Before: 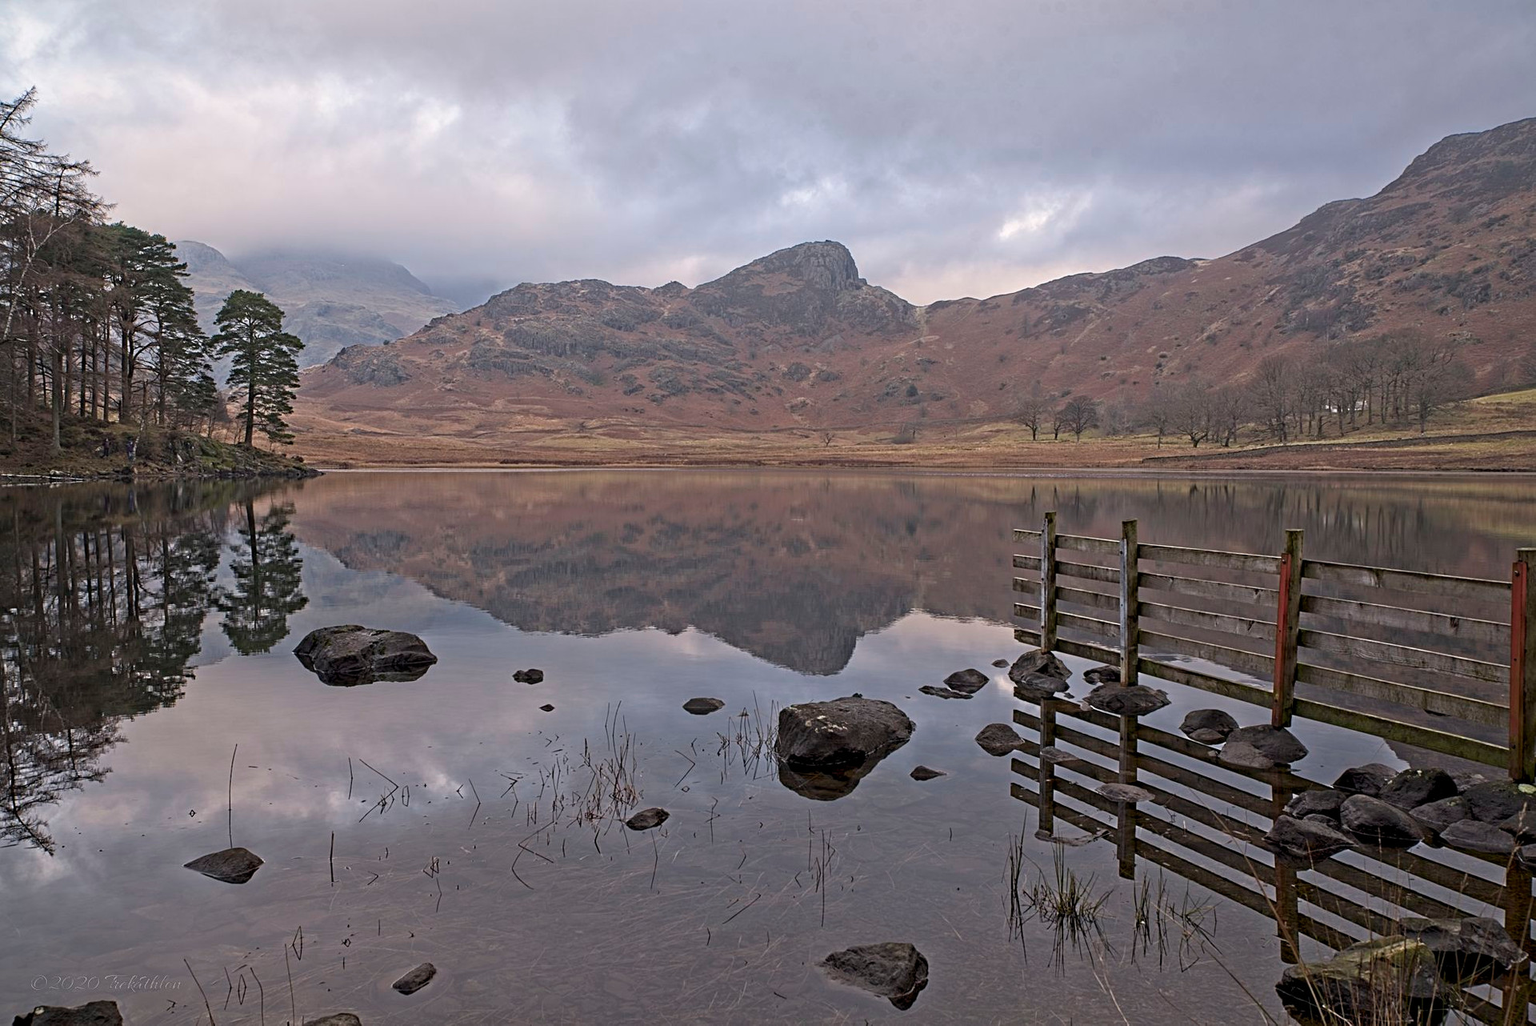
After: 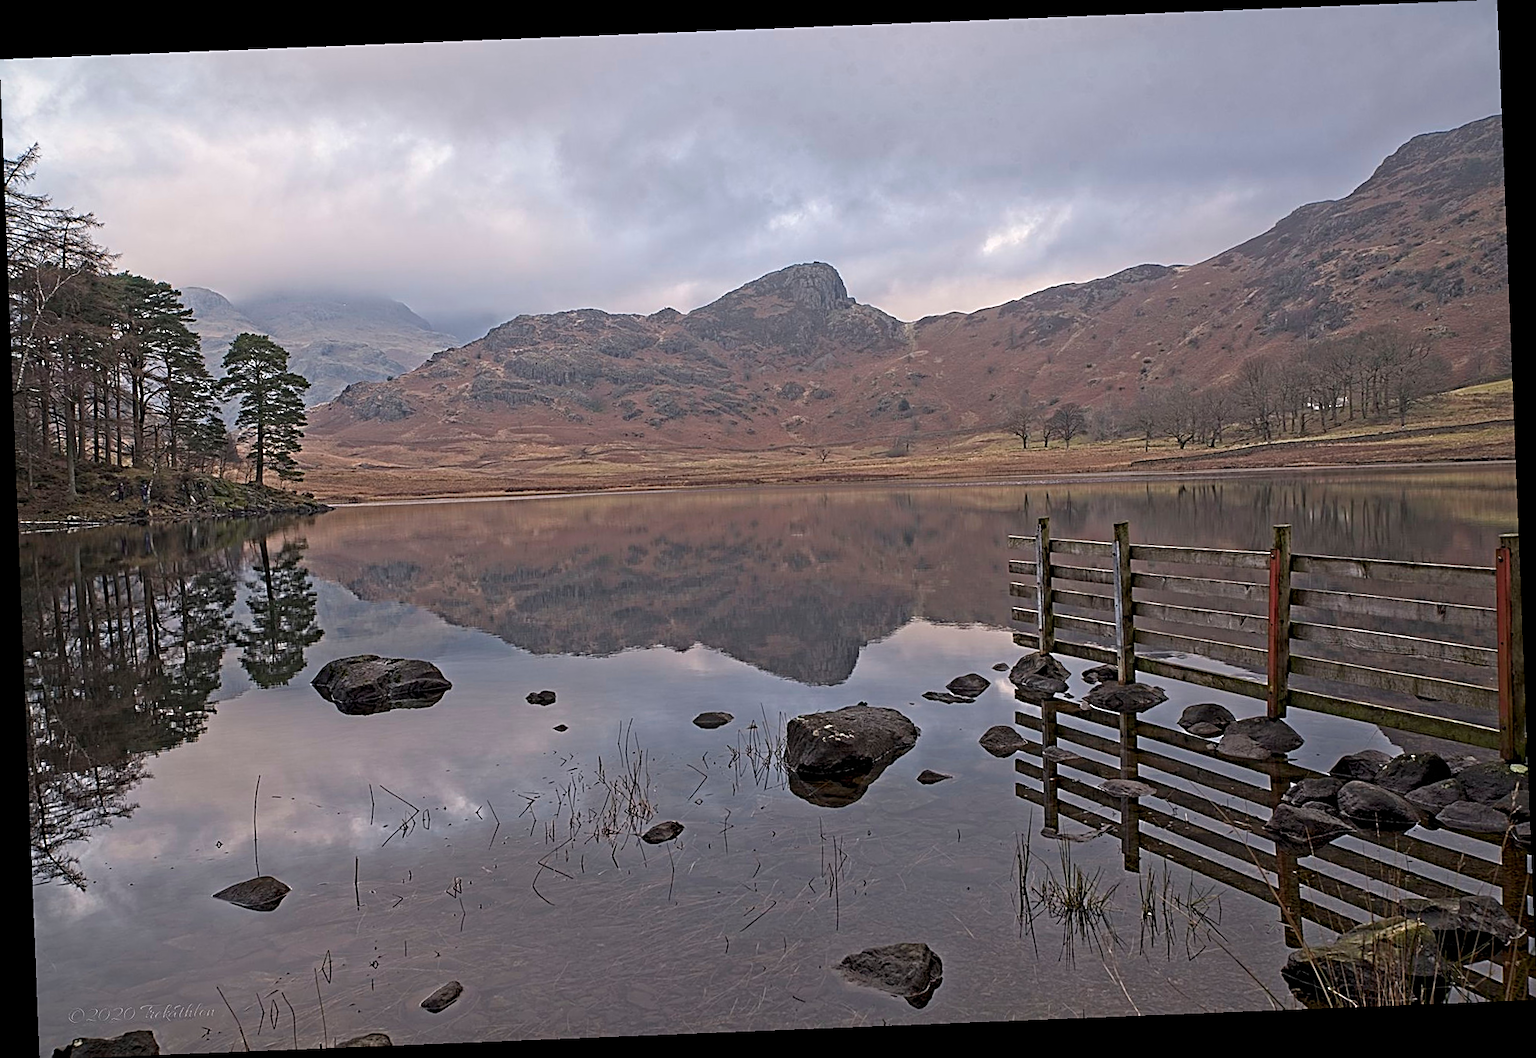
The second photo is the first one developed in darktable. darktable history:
rotate and perspective: rotation -2.29°, automatic cropping off
sharpen: on, module defaults
